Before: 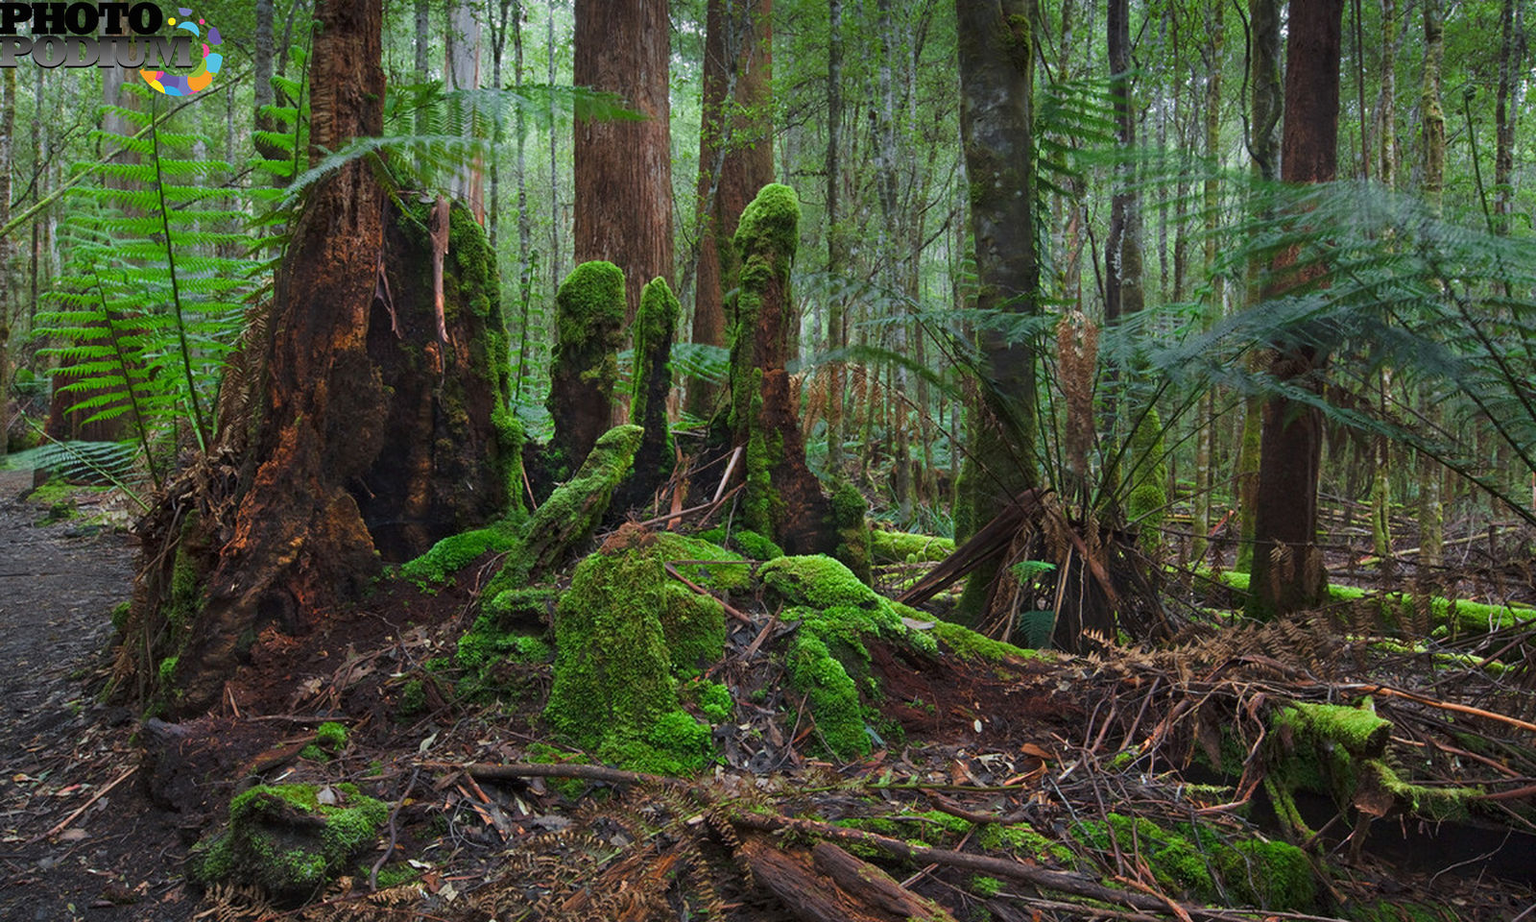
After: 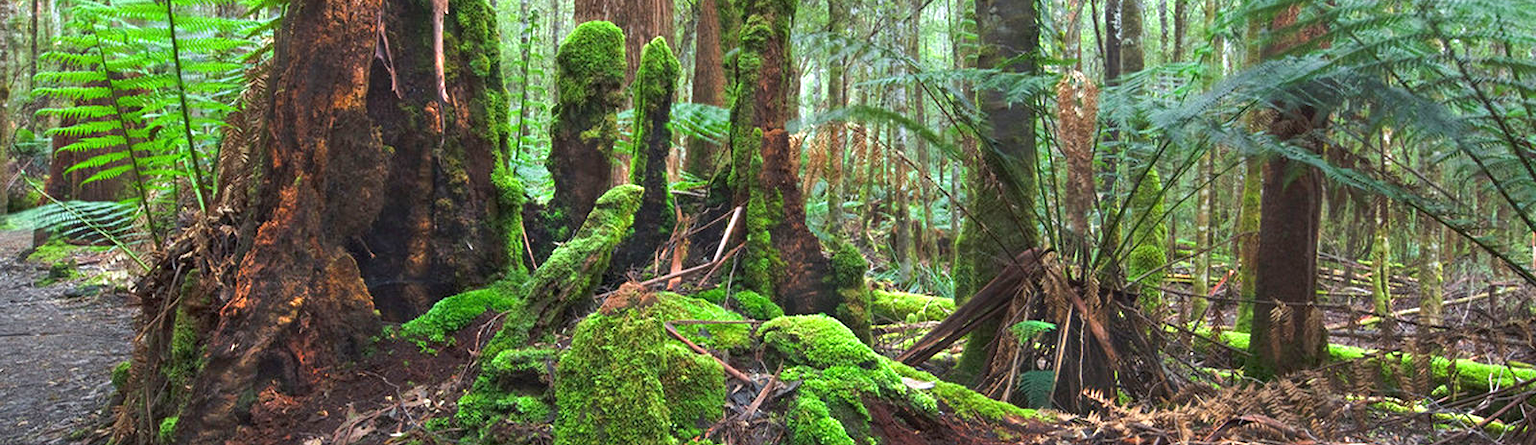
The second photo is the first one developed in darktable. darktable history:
exposure: exposure 1.25 EV, compensate exposure bias true, compensate highlight preservation false
crop and rotate: top 26.056%, bottom 25.543%
